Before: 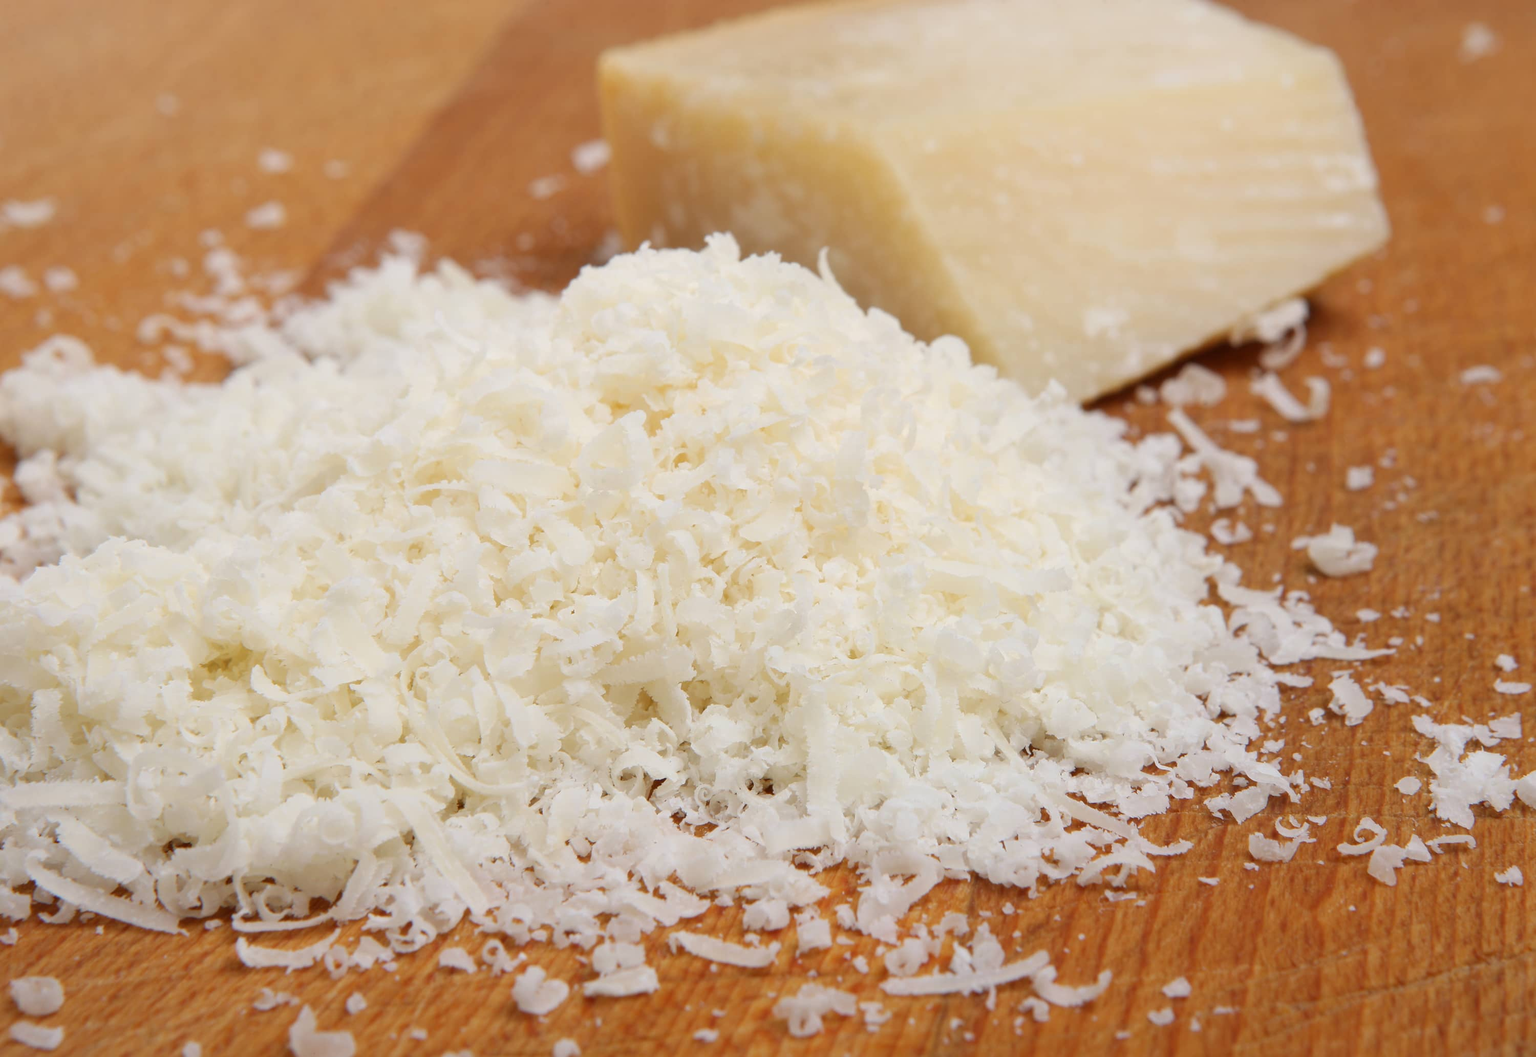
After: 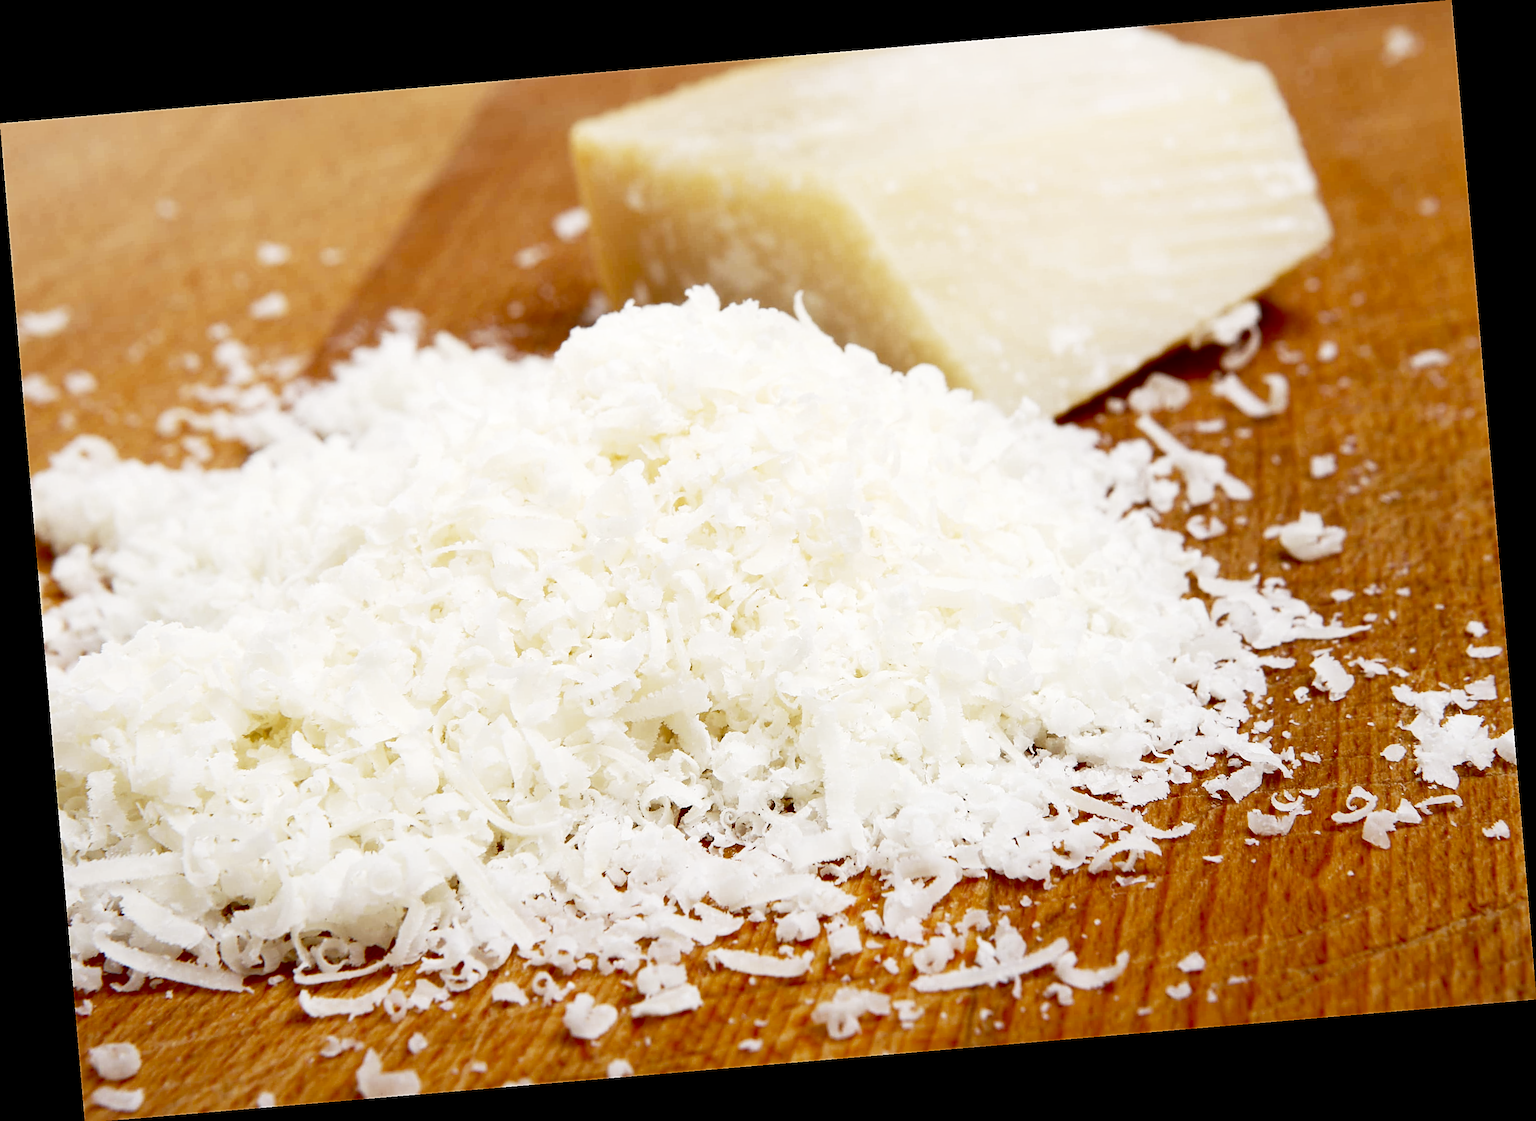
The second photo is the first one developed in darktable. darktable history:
contrast brightness saturation: brightness -0.52
rotate and perspective: rotation -4.86°, automatic cropping off
base curve: curves: ch0 [(0, 0) (0.028, 0.03) (0.121, 0.232) (0.46, 0.748) (0.859, 0.968) (1, 1)], preserve colors none
sharpen: on, module defaults
exposure: black level correction 0, exposure 0.3 EV, compensate highlight preservation false
